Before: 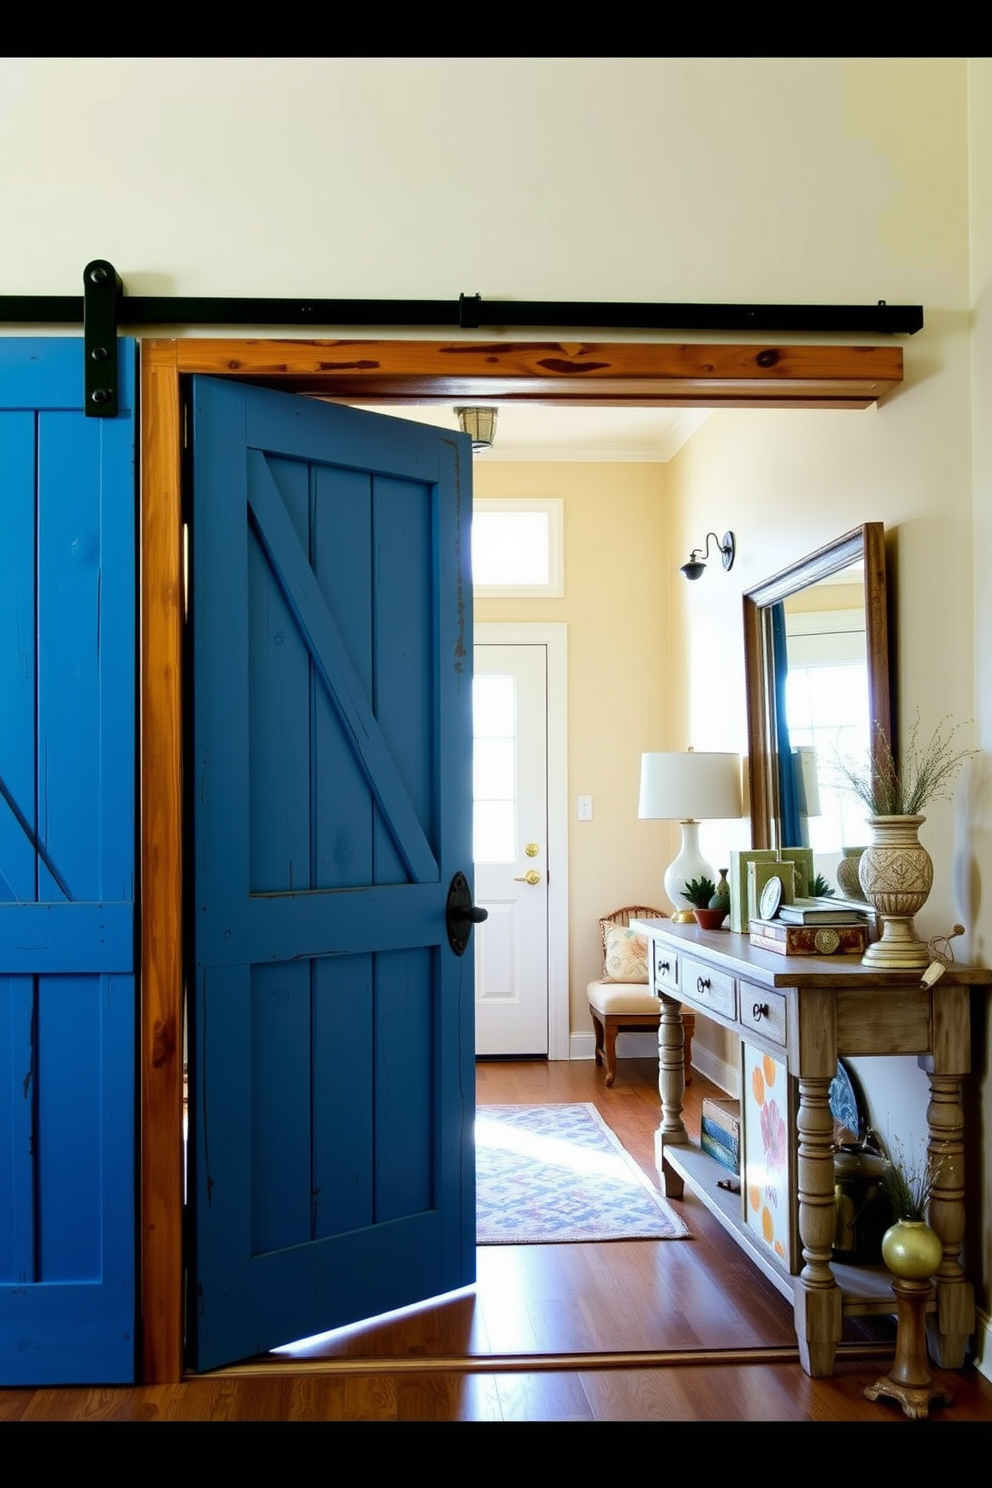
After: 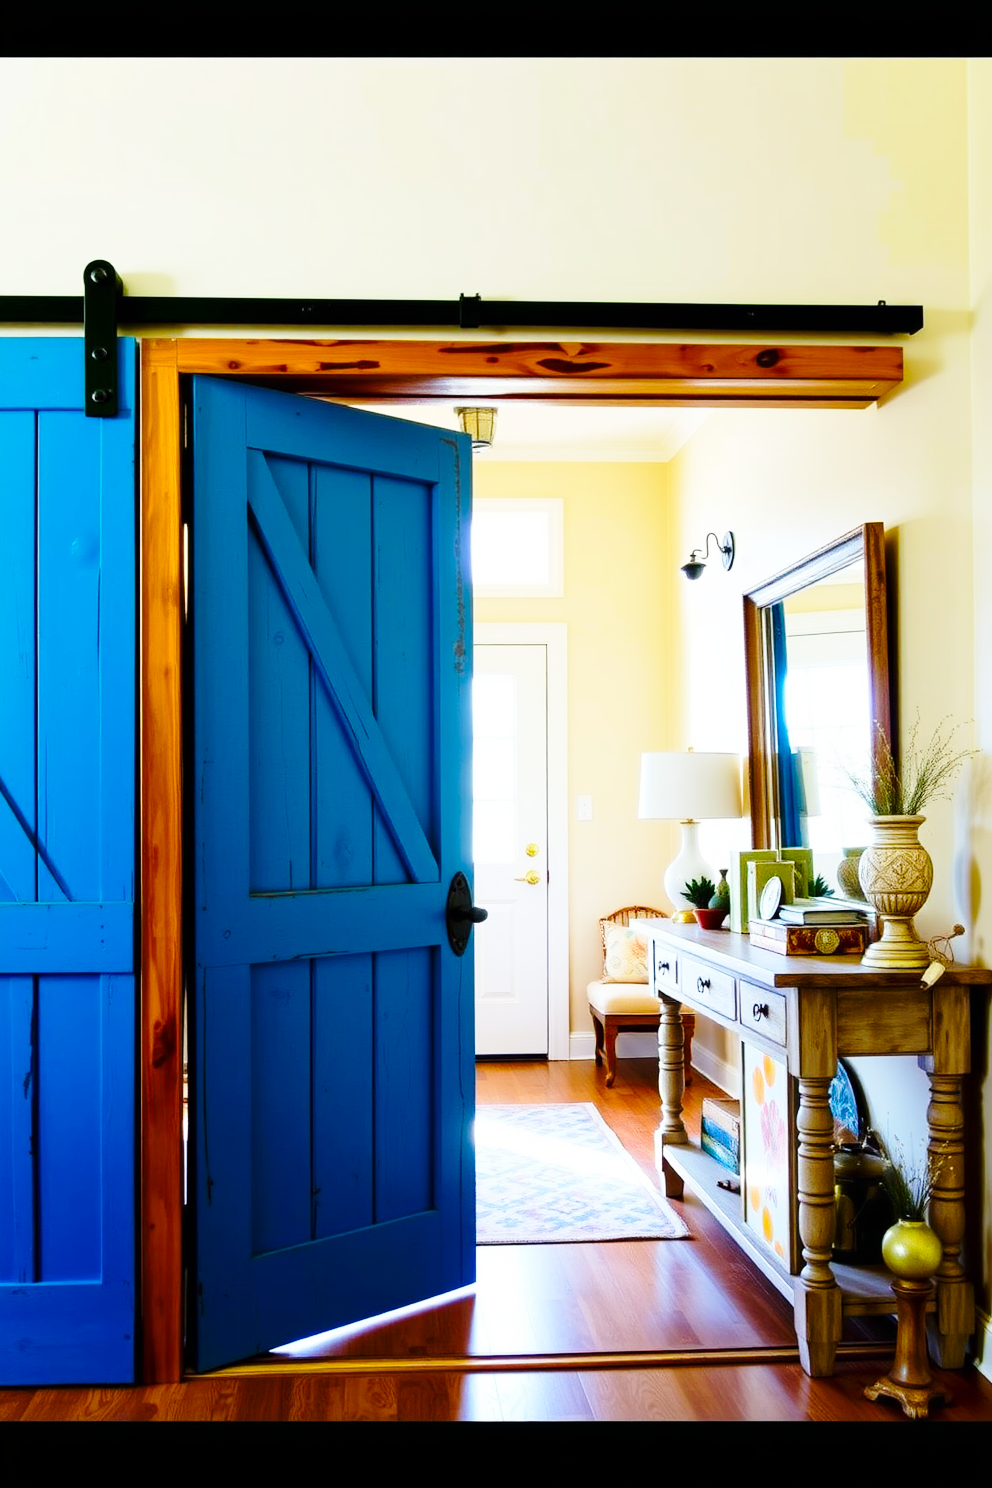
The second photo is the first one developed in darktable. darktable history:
color balance rgb: perceptual saturation grading › global saturation 30%, global vibrance 20%
base curve: curves: ch0 [(0, 0) (0.028, 0.03) (0.121, 0.232) (0.46, 0.748) (0.859, 0.968) (1, 1)], preserve colors none
